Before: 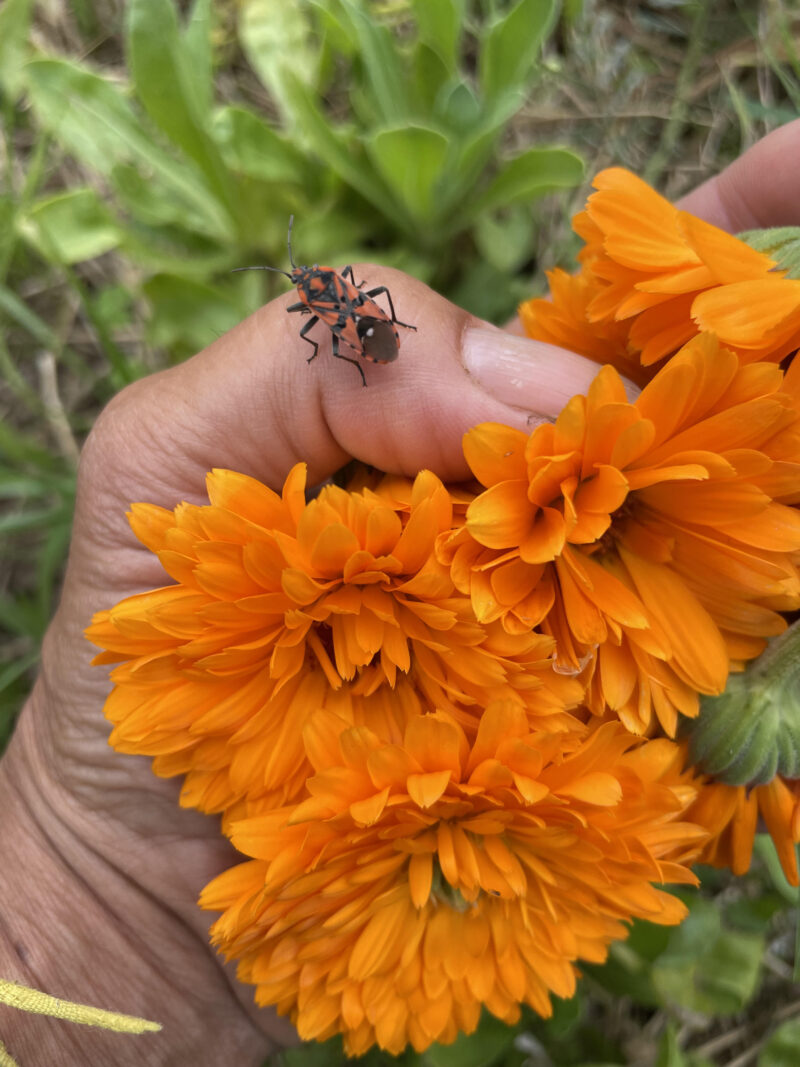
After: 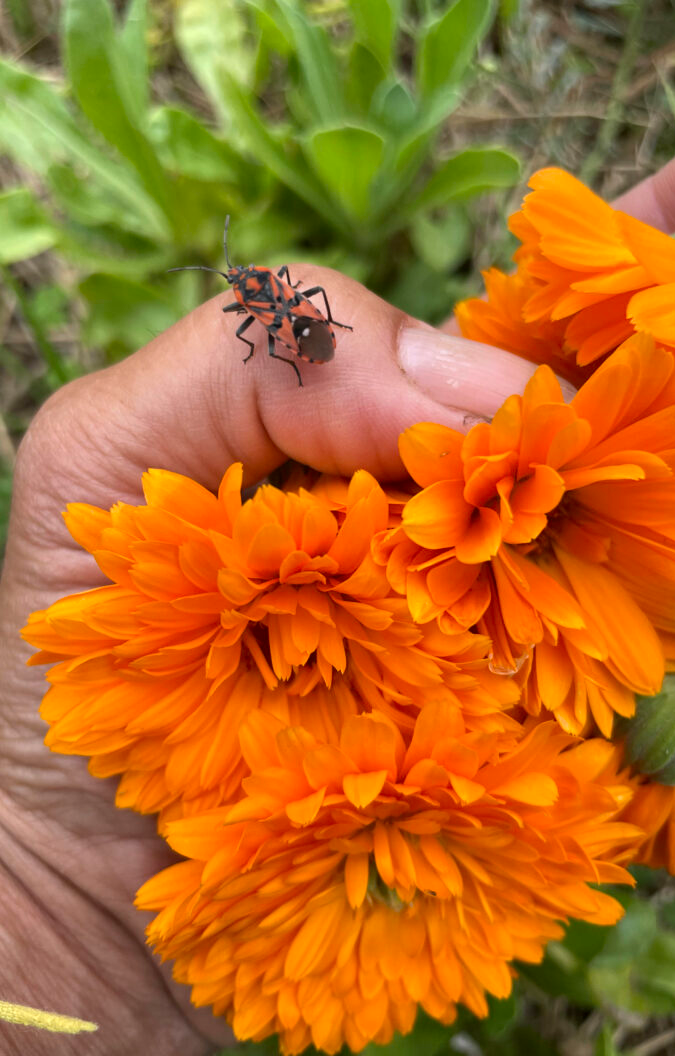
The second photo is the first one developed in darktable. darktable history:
exposure: black level correction 0.001, exposure 0.14 EV, compensate highlight preservation false
crop: left 8.026%, right 7.374%
contrast brightness saturation: contrast 0.08, saturation 0.02
